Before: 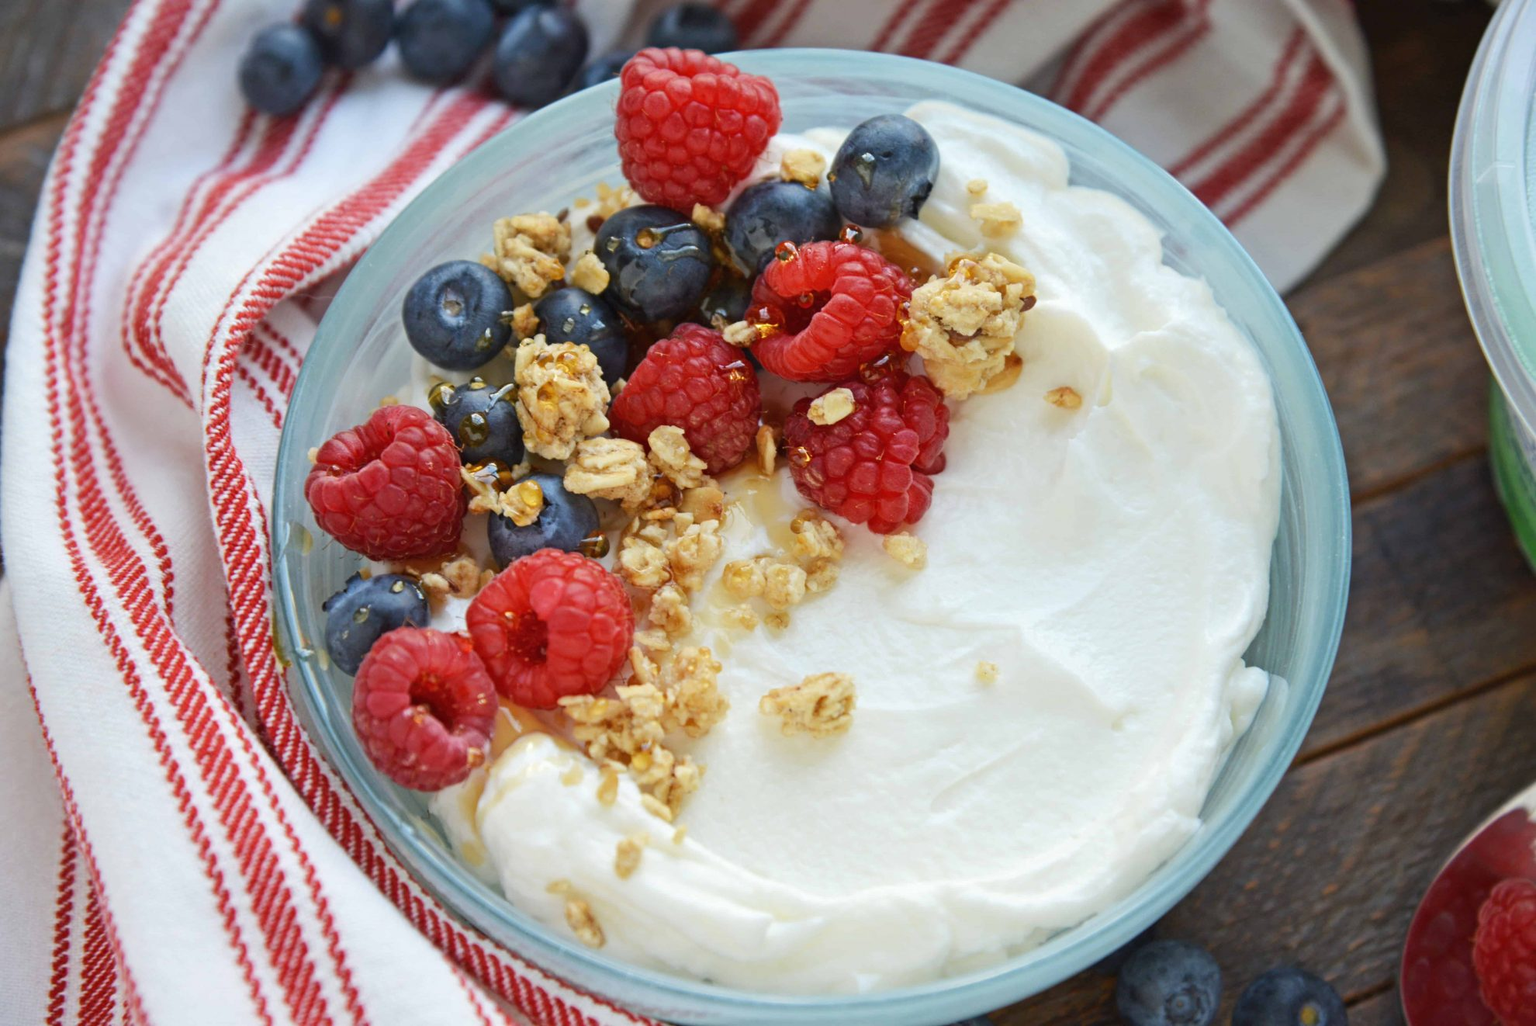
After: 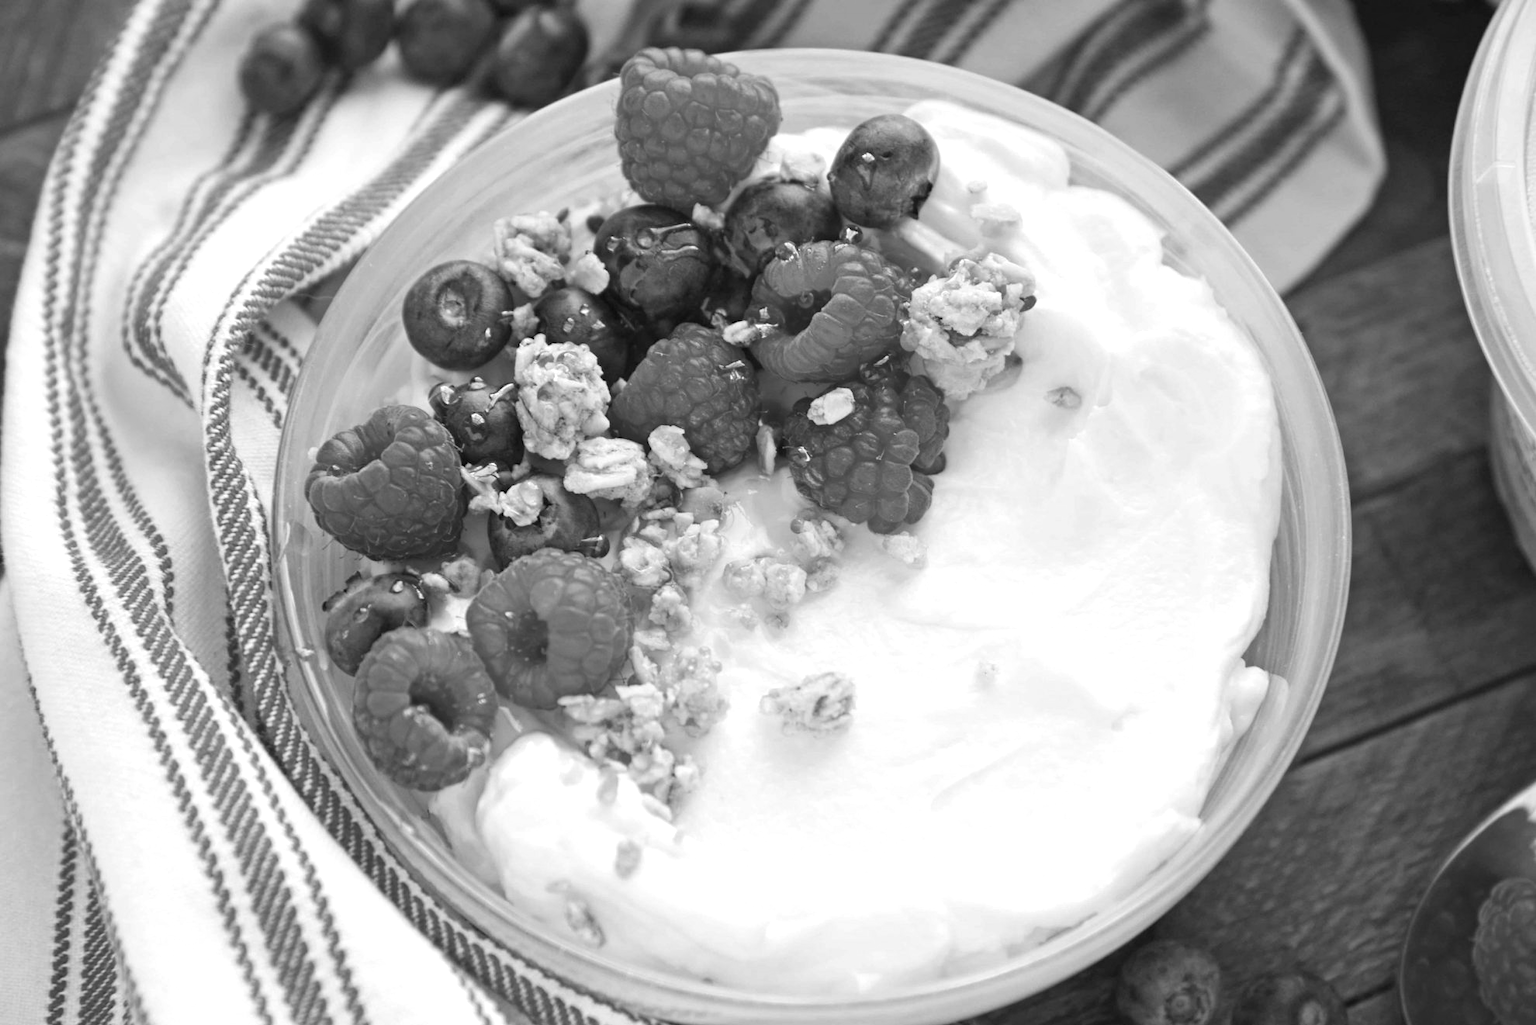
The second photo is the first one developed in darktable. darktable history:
monochrome: on, module defaults
exposure: exposure 0.375 EV, compensate highlight preservation false
